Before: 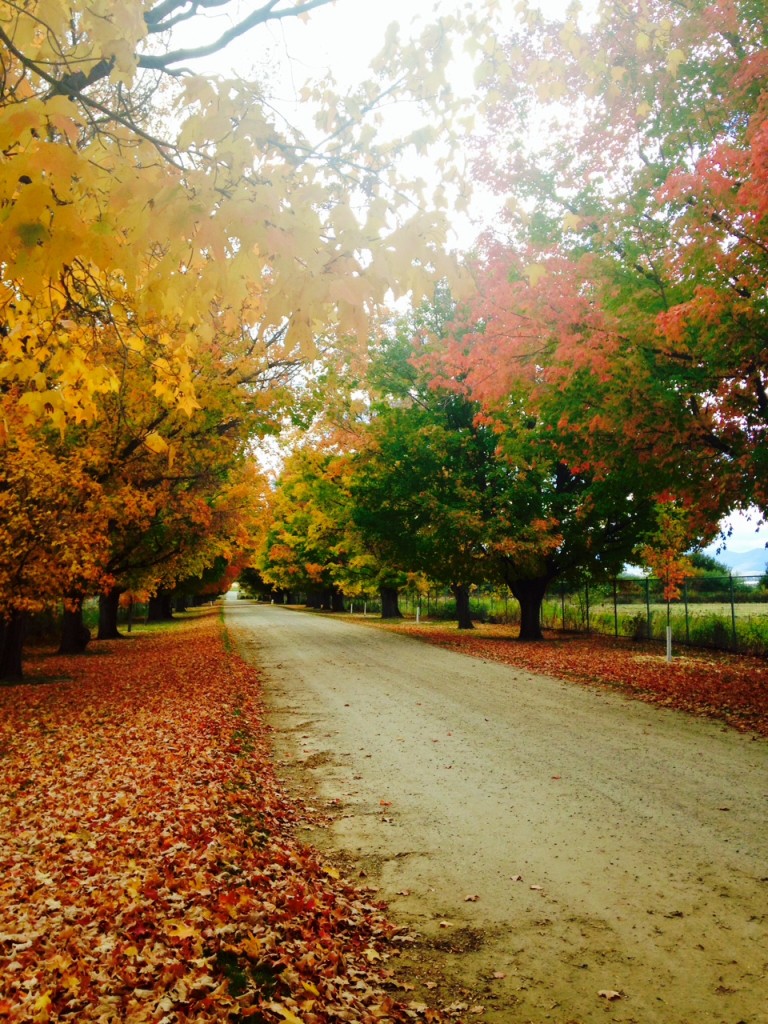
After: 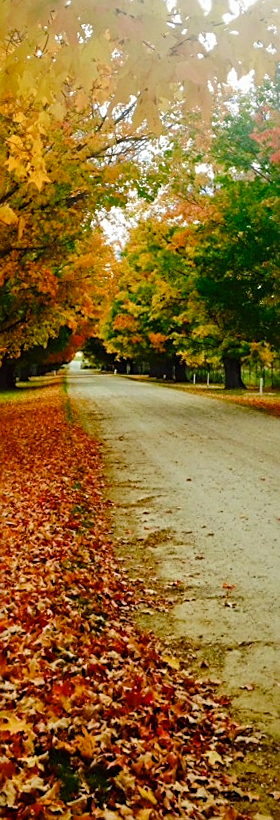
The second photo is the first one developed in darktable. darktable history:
crop and rotate: left 21.77%, top 18.528%, right 44.676%, bottom 2.997%
color balance rgb: perceptual saturation grading › global saturation 20%, perceptual saturation grading › highlights -25%, perceptual saturation grading › shadows 25%
sharpen: on, module defaults
rotate and perspective: rotation 0.128°, lens shift (vertical) -0.181, lens shift (horizontal) -0.044, shear 0.001, automatic cropping off
shadows and highlights: shadows 60, soften with gaussian
